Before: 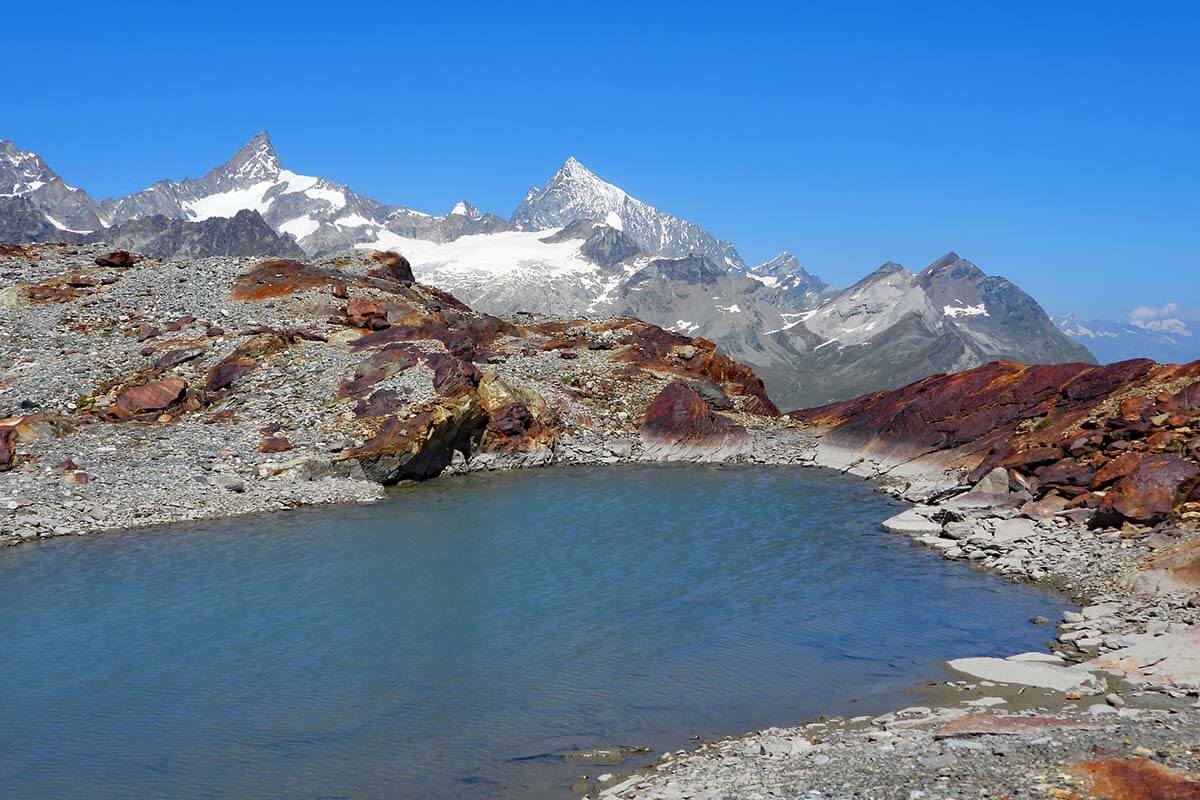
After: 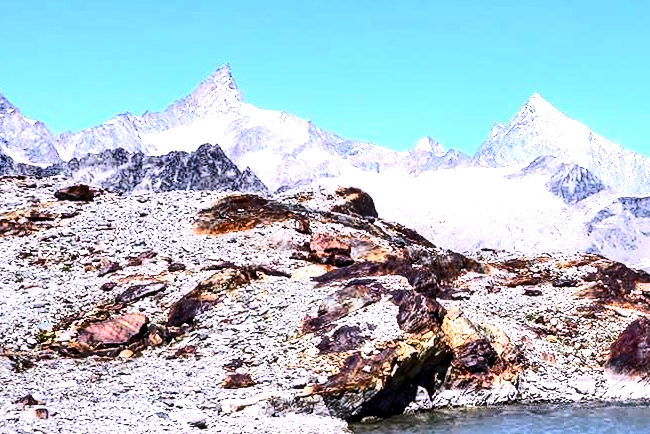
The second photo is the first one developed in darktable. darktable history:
exposure: exposure 0.556 EV, compensate highlight preservation false
crop and rotate: left 3.047%, top 7.509%, right 42.236%, bottom 37.598%
tone equalizer: -8 EV -0.75 EV, -7 EV -0.7 EV, -6 EV -0.6 EV, -5 EV -0.4 EV, -3 EV 0.4 EV, -2 EV 0.6 EV, -1 EV 0.7 EV, +0 EV 0.75 EV, edges refinement/feathering 500, mask exposure compensation -1.57 EV, preserve details no
local contrast: detail 144%
contrast brightness saturation: contrast 0.39, brightness 0.1
rotate and perspective: rotation 0.174°, lens shift (vertical) 0.013, lens shift (horizontal) 0.019, shear 0.001, automatic cropping original format, crop left 0.007, crop right 0.991, crop top 0.016, crop bottom 0.997
shadows and highlights: highlights color adjustment 0%, soften with gaussian
white balance: red 1.042, blue 1.17
